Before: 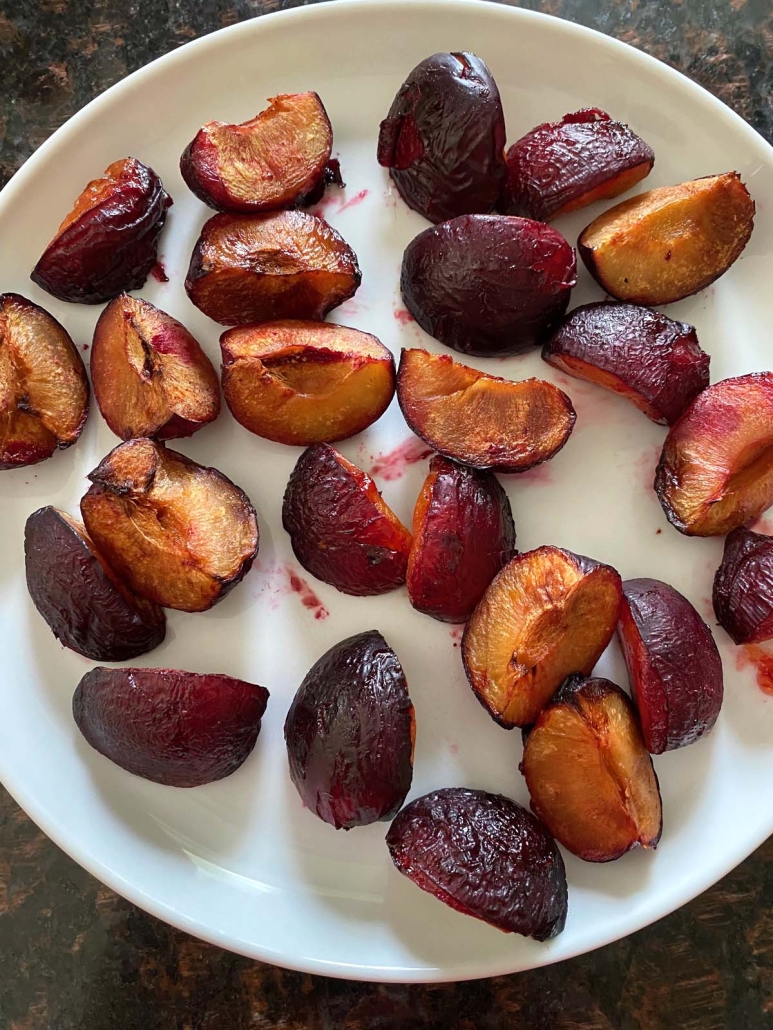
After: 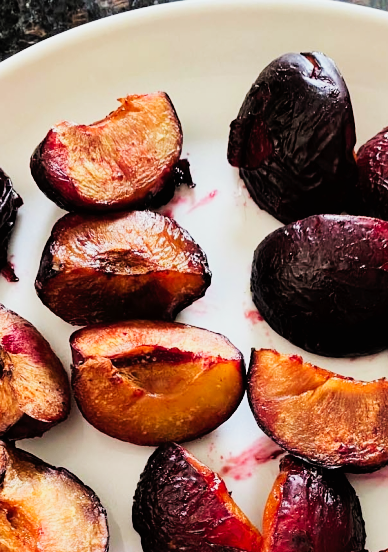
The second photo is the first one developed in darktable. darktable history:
crop: left 19.485%, right 30.251%, bottom 46.406%
filmic rgb: black relative exposure -4.22 EV, white relative exposure 5.16 EV, threshold 5.94 EV, hardness 2.07, contrast 1.161, preserve chrominance max RGB, enable highlight reconstruction true
tone curve: curves: ch0 [(0, 0) (0.003, 0.011) (0.011, 0.02) (0.025, 0.032) (0.044, 0.046) (0.069, 0.071) (0.1, 0.107) (0.136, 0.144) (0.177, 0.189) (0.224, 0.244) (0.277, 0.309) (0.335, 0.398) (0.399, 0.477) (0.468, 0.583) (0.543, 0.675) (0.623, 0.772) (0.709, 0.855) (0.801, 0.926) (0.898, 0.979) (1, 1)], preserve colors none
